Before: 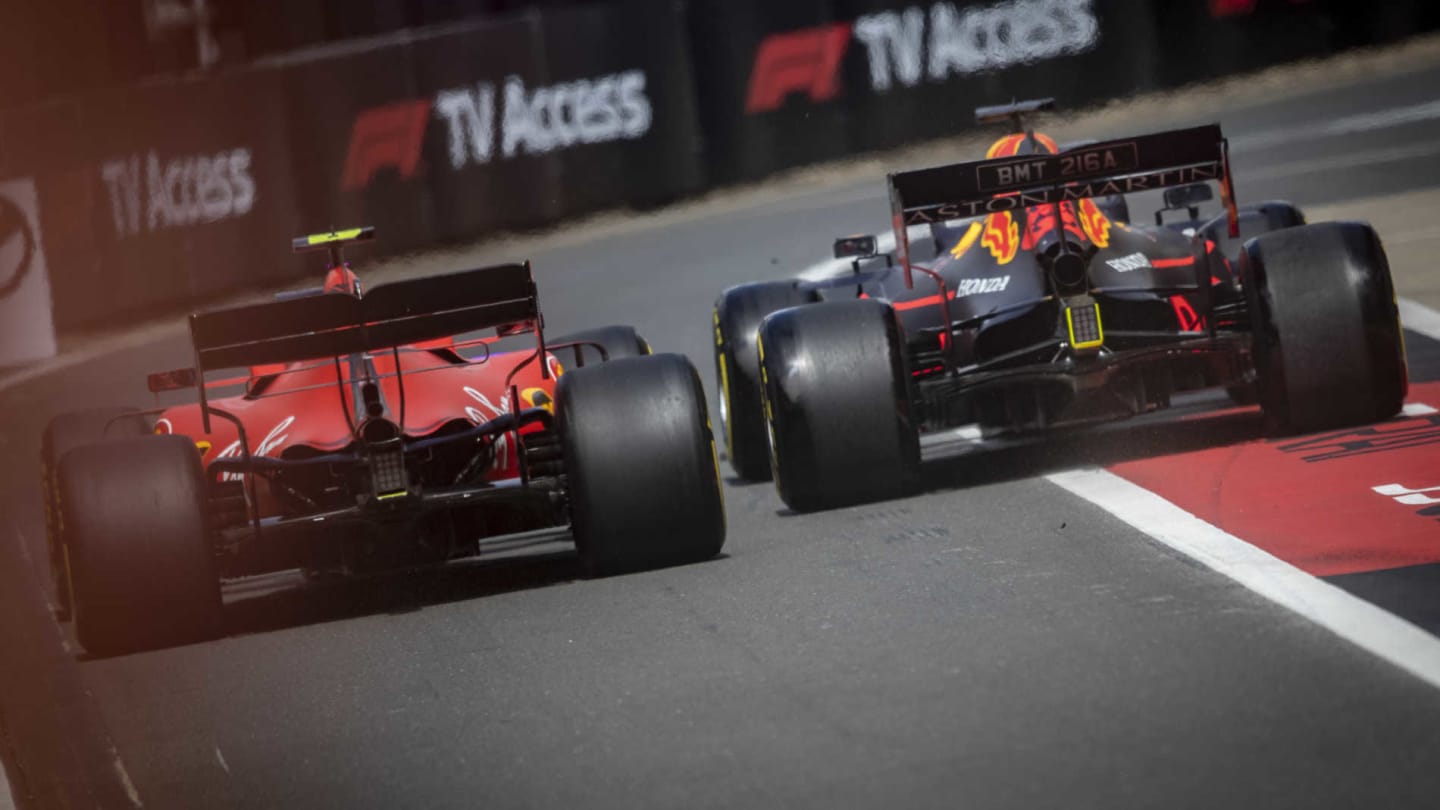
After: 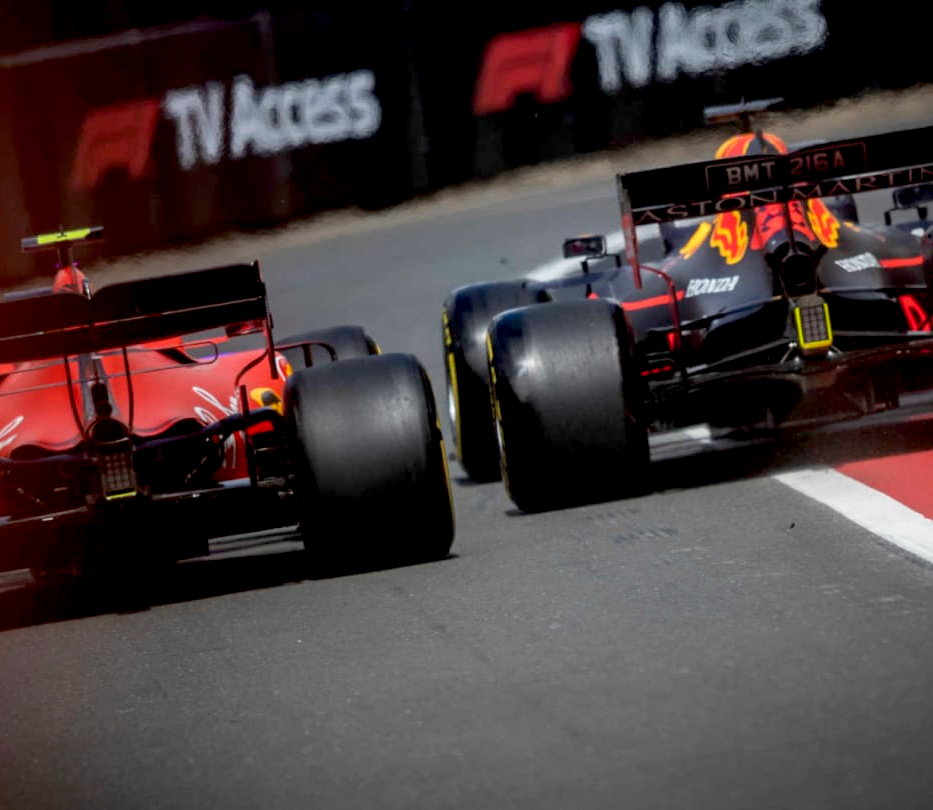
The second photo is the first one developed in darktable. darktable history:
exposure: black level correction 0.012, compensate exposure bias true, compensate highlight preservation false
crop and rotate: left 18.829%, right 16.325%
